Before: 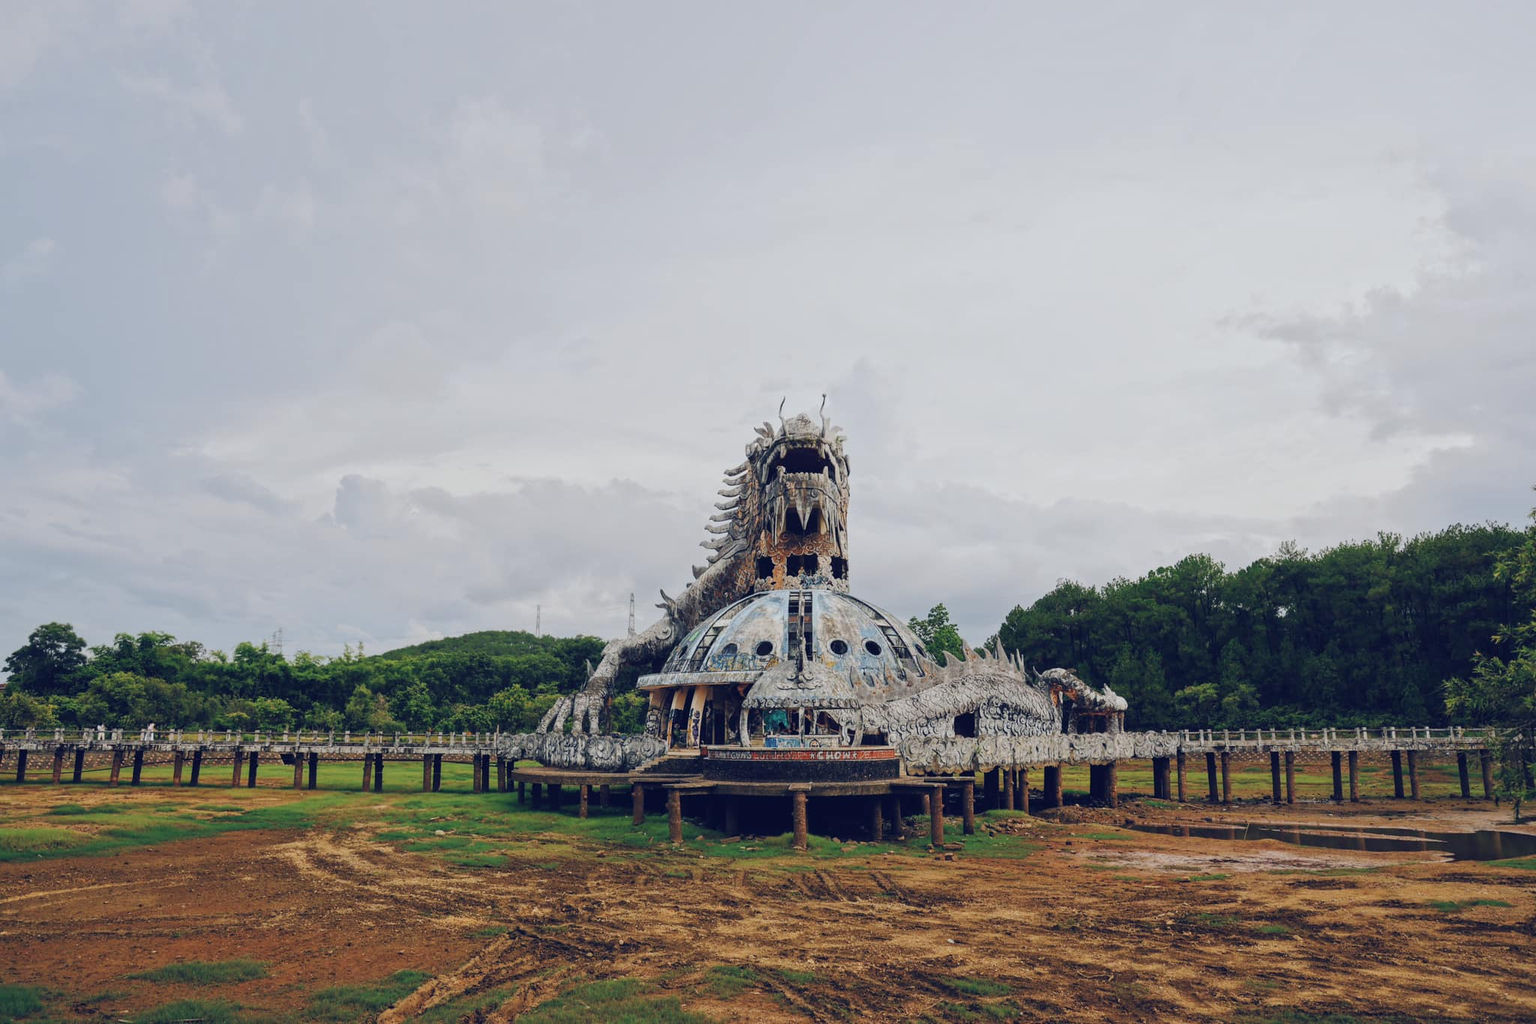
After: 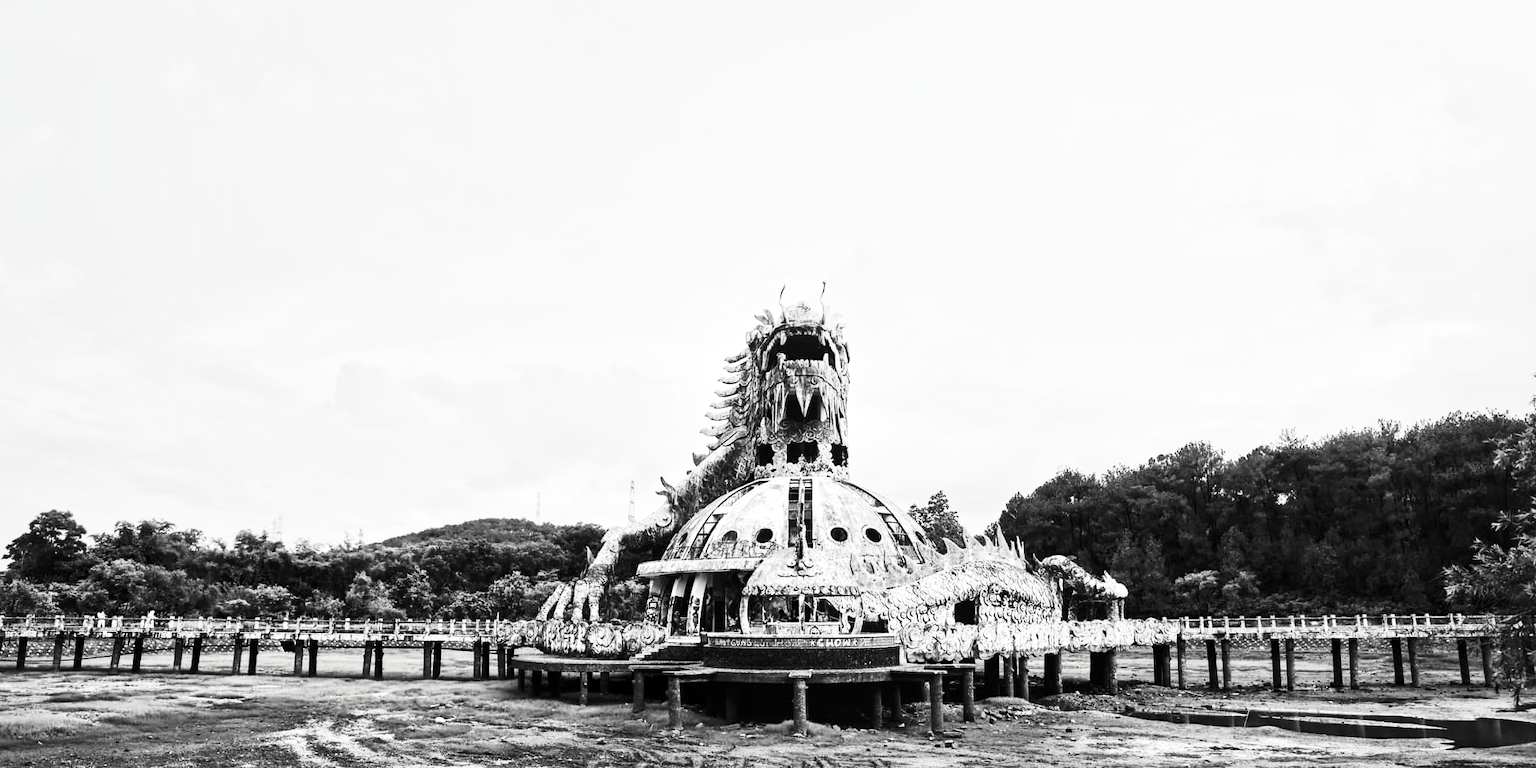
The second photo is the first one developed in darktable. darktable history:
contrast brightness saturation: contrast 0.534, brightness 0.465, saturation -0.982
local contrast: mode bilateral grid, contrast 24, coarseness 60, detail 152%, midtone range 0.2
crop: top 11.065%, bottom 13.95%
tone curve: curves: ch0 [(0, 0) (0.003, 0.002) (0.011, 0.009) (0.025, 0.019) (0.044, 0.031) (0.069, 0.04) (0.1, 0.059) (0.136, 0.092) (0.177, 0.134) (0.224, 0.192) (0.277, 0.262) (0.335, 0.348) (0.399, 0.446) (0.468, 0.554) (0.543, 0.646) (0.623, 0.731) (0.709, 0.807) (0.801, 0.867) (0.898, 0.931) (1, 1)], color space Lab, independent channels, preserve colors none
